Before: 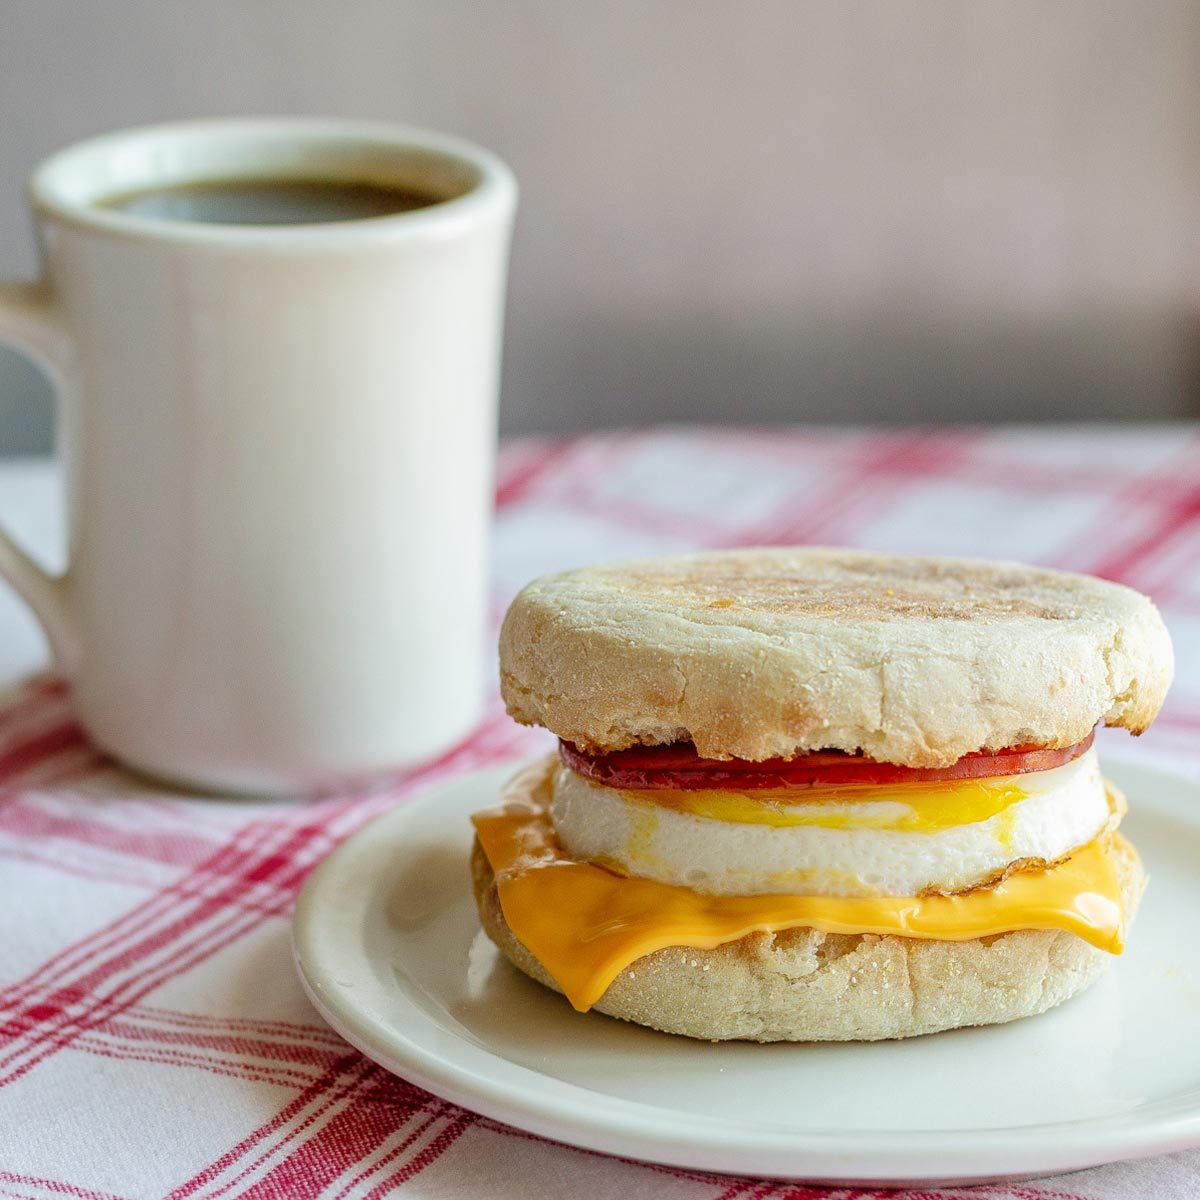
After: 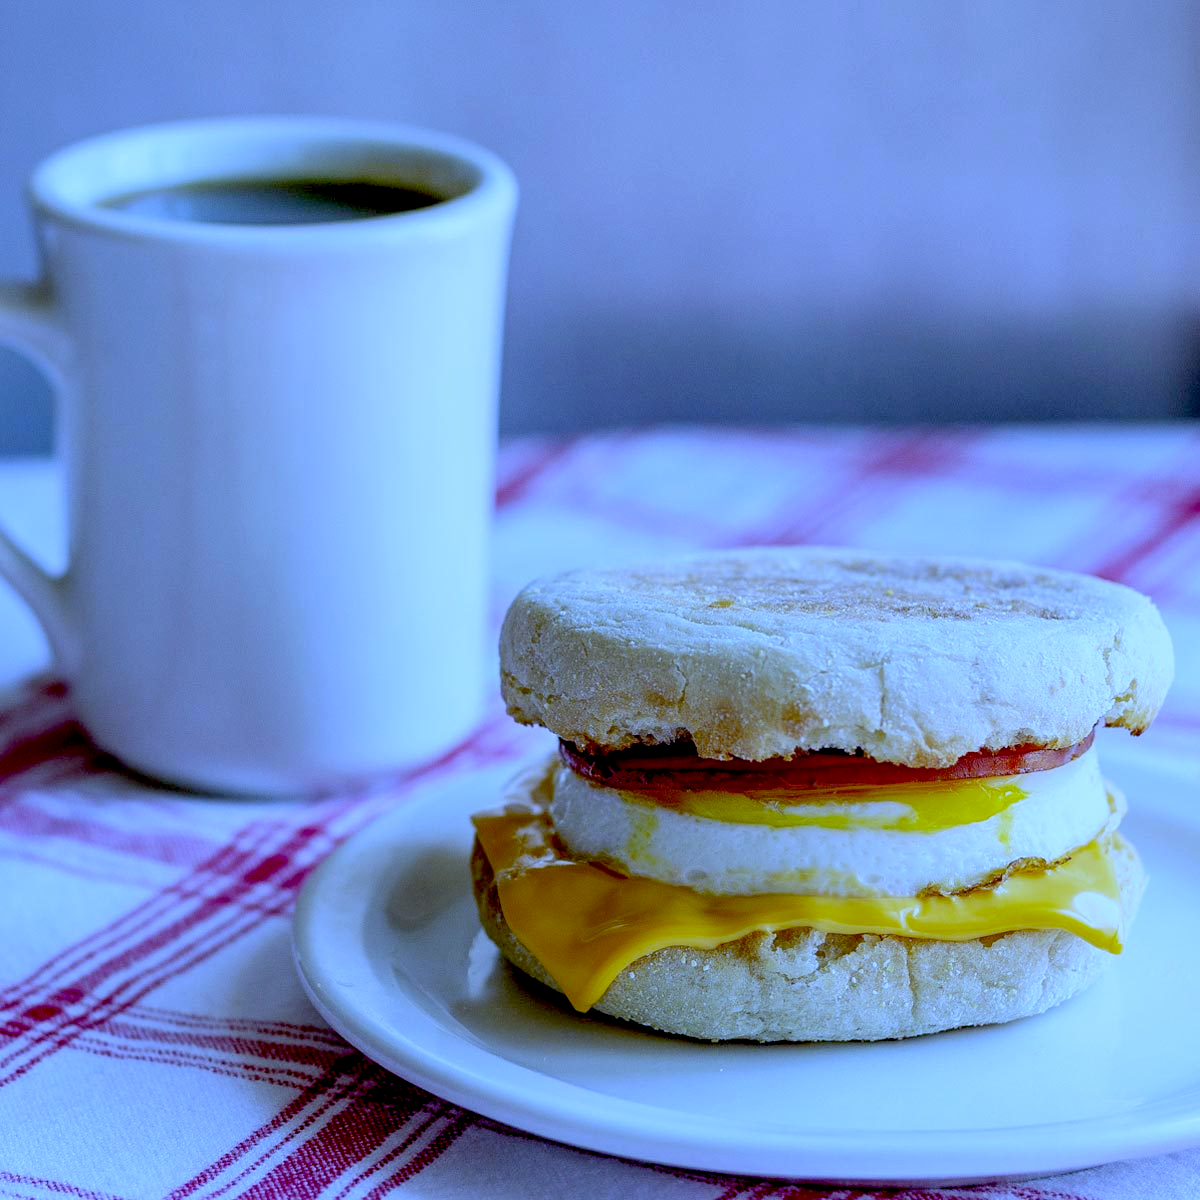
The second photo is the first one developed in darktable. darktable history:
exposure: black level correction 0.046, exposure -0.228 EV, compensate highlight preservation false
white balance: red 0.766, blue 1.537
